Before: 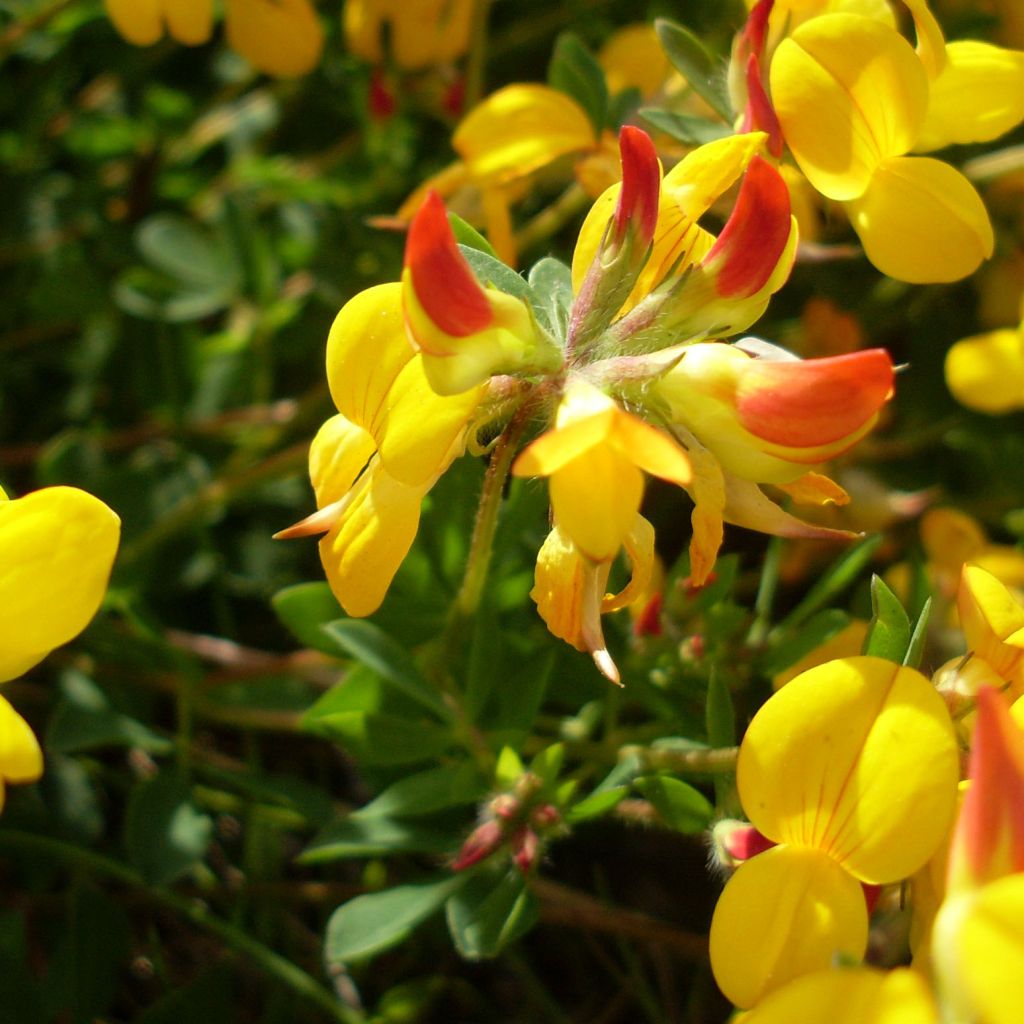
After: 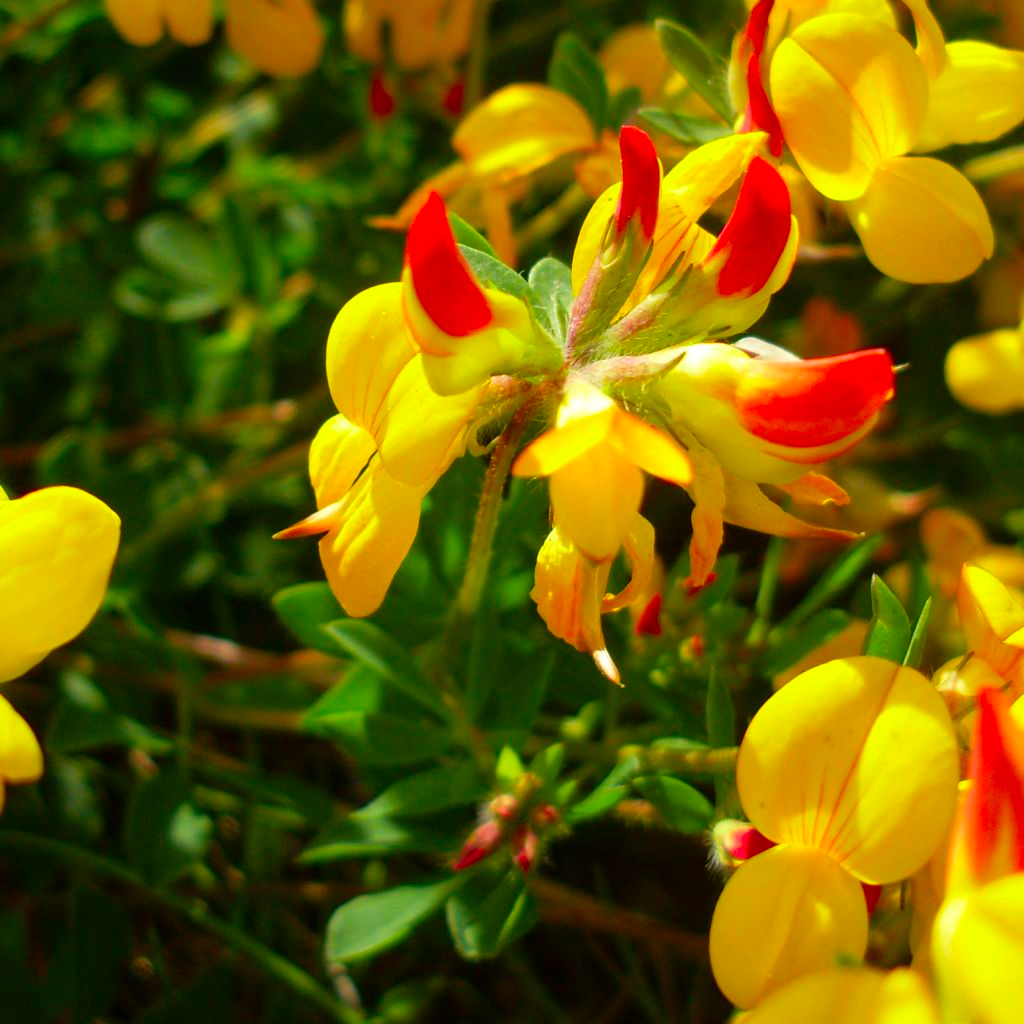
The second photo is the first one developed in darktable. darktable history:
contrast brightness saturation: saturation 0.509
